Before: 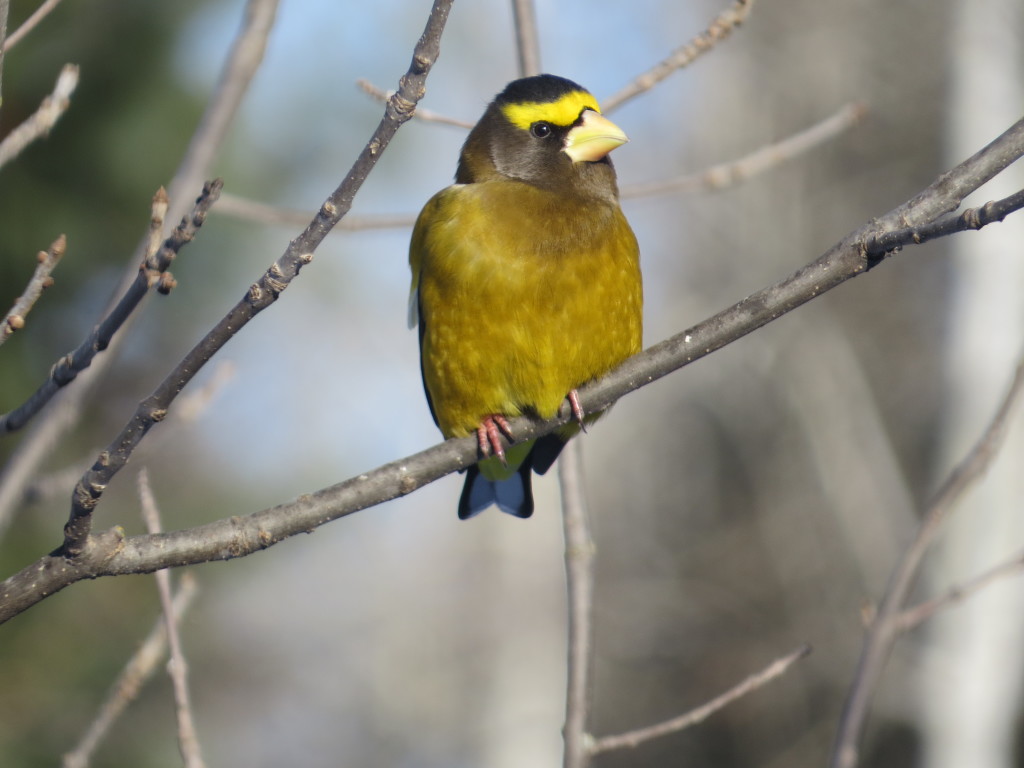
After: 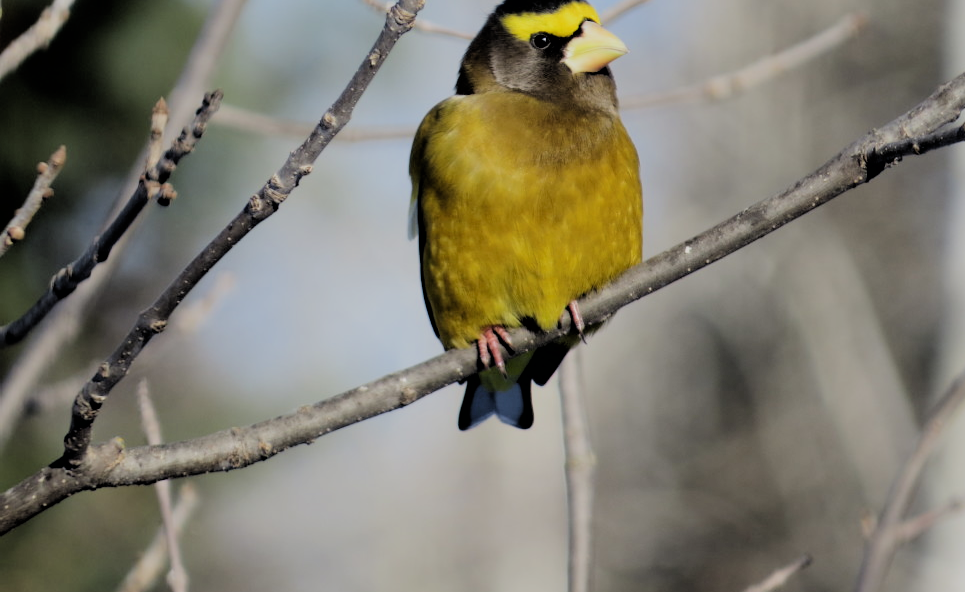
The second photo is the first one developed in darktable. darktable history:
filmic rgb: black relative exposure -2.95 EV, white relative exposure 4.56 EV, hardness 1.71, contrast 1.257, iterations of high-quality reconstruction 0
crop and rotate: angle 0.042°, top 11.678%, right 5.635%, bottom 11.089%
